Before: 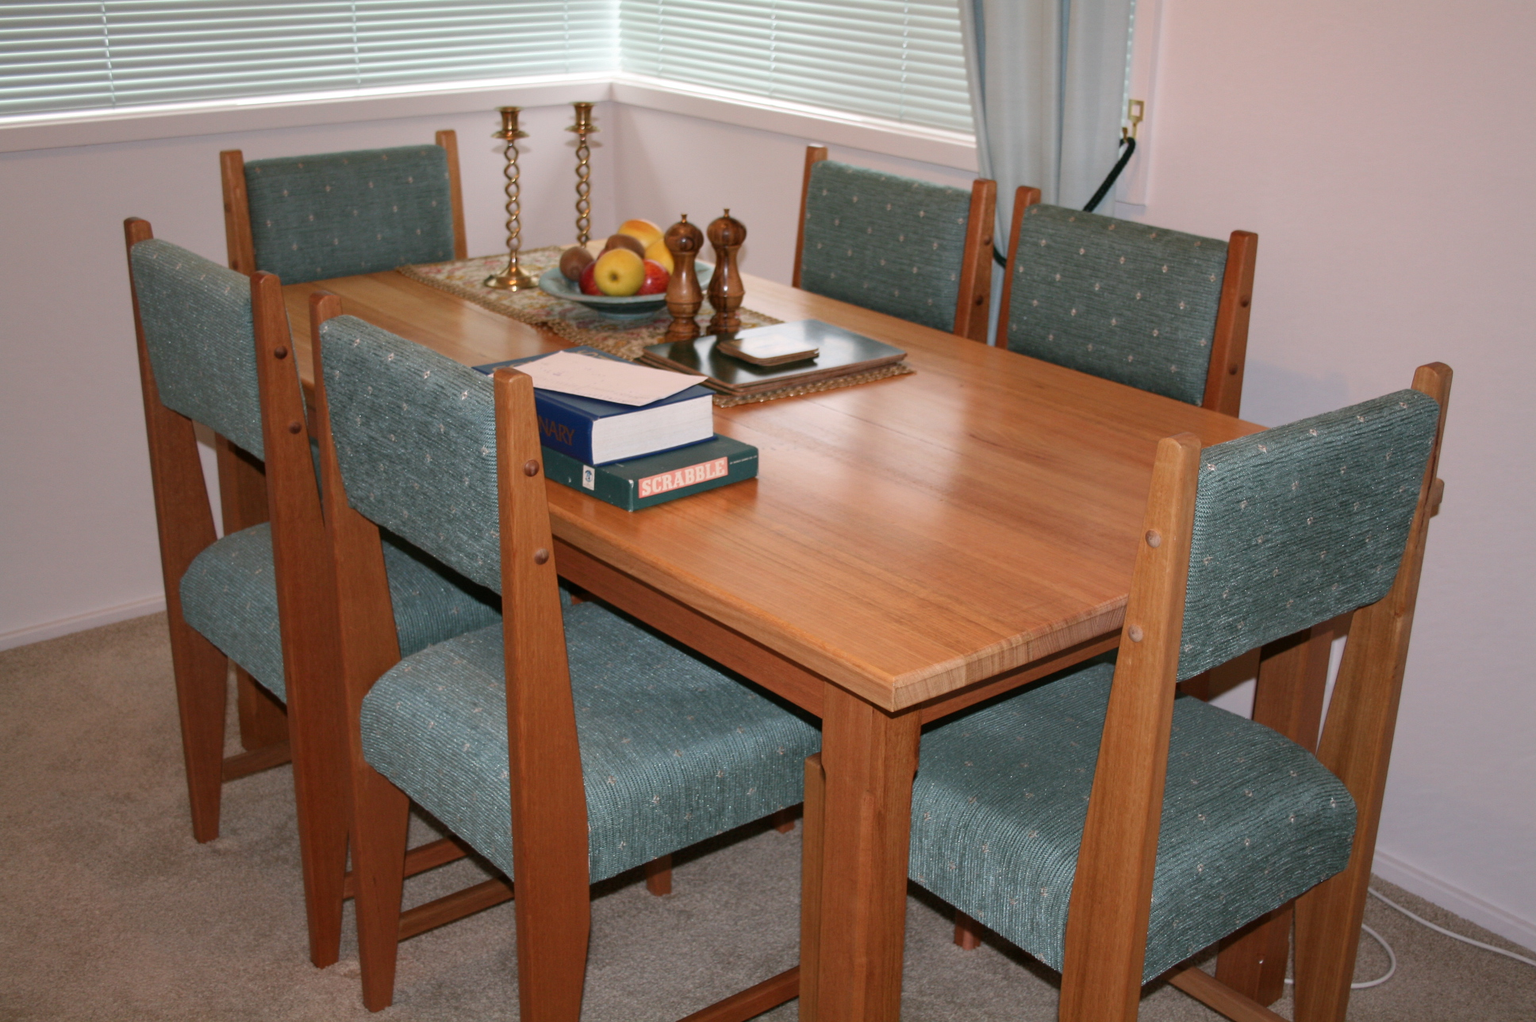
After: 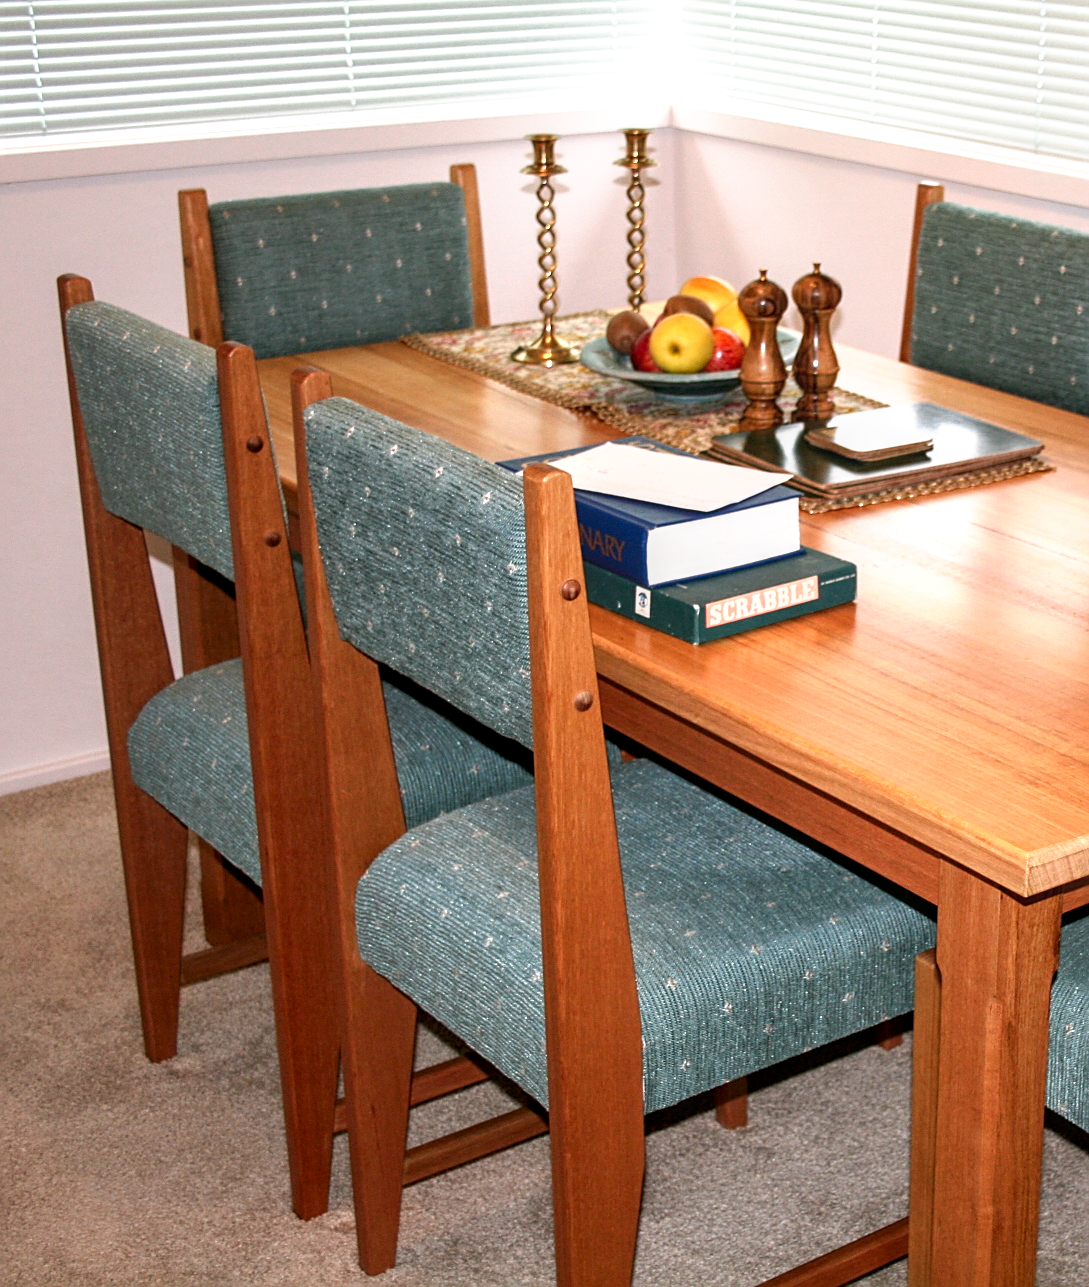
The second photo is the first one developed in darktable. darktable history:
crop: left 5.114%, right 38.589%
exposure: exposure -0.153 EV, compensate highlight preservation false
tone curve: curves: ch0 [(0, 0) (0.003, 0.028) (0.011, 0.028) (0.025, 0.026) (0.044, 0.036) (0.069, 0.06) (0.1, 0.101) (0.136, 0.15) (0.177, 0.203) (0.224, 0.271) (0.277, 0.345) (0.335, 0.422) (0.399, 0.515) (0.468, 0.611) (0.543, 0.716) (0.623, 0.826) (0.709, 0.942) (0.801, 0.992) (0.898, 1) (1, 1)], preserve colors none
color zones: curves: ch0 [(0.25, 0.5) (0.636, 0.25) (0.75, 0.5)]
sharpen: amount 0.55
local contrast: on, module defaults
